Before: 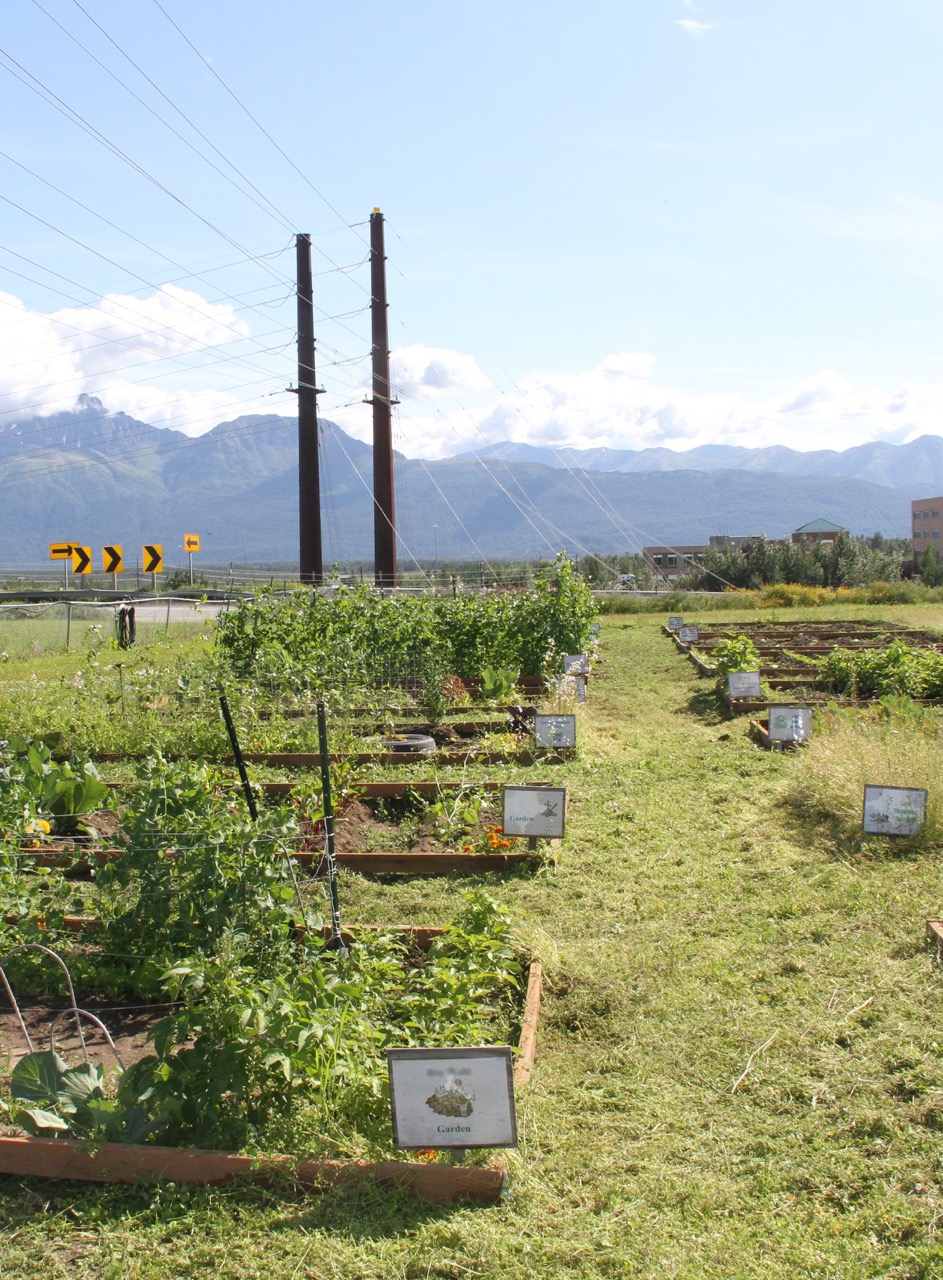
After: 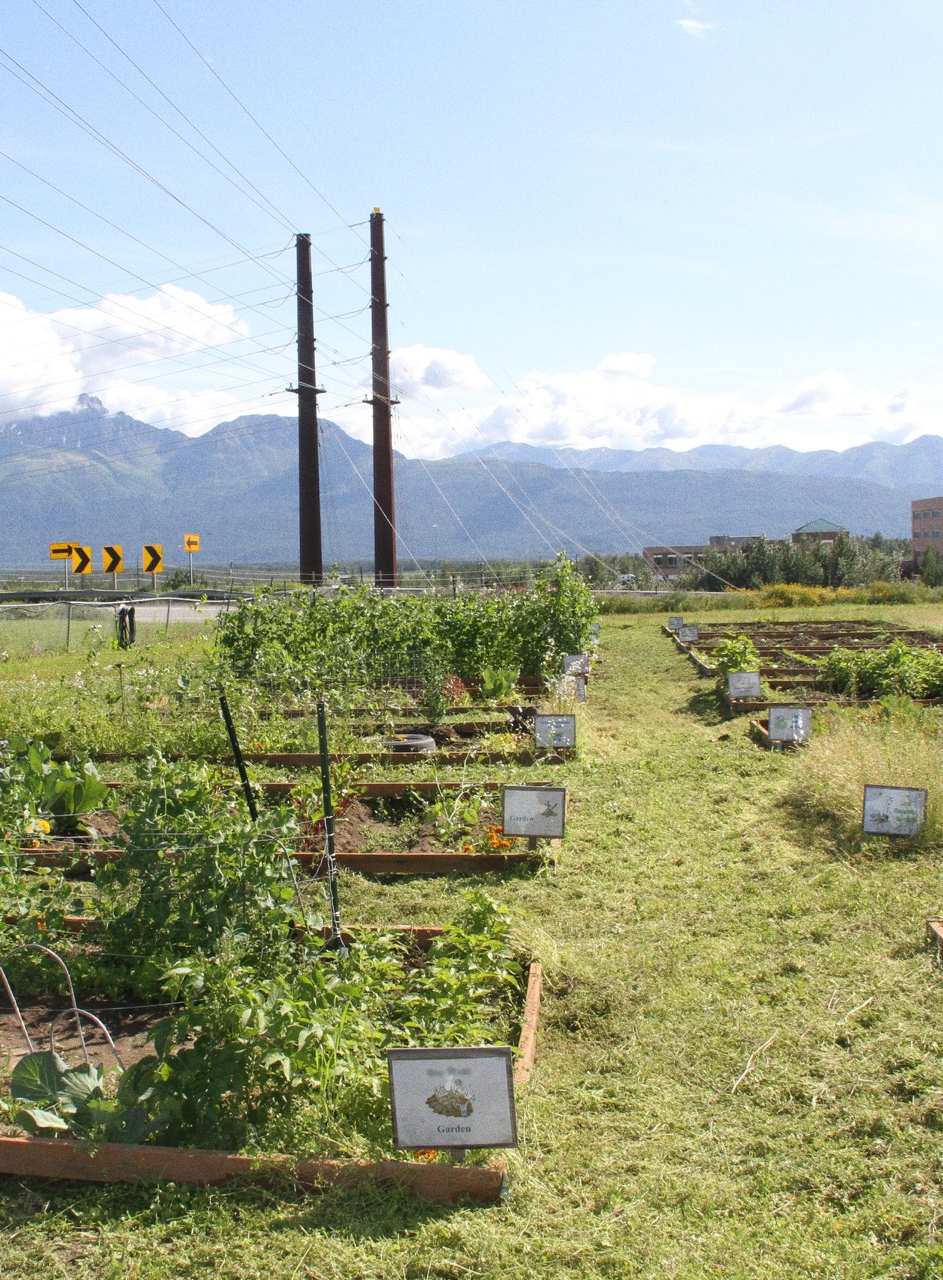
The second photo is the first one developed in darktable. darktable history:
white balance: emerald 1
grain: coarseness 0.09 ISO
